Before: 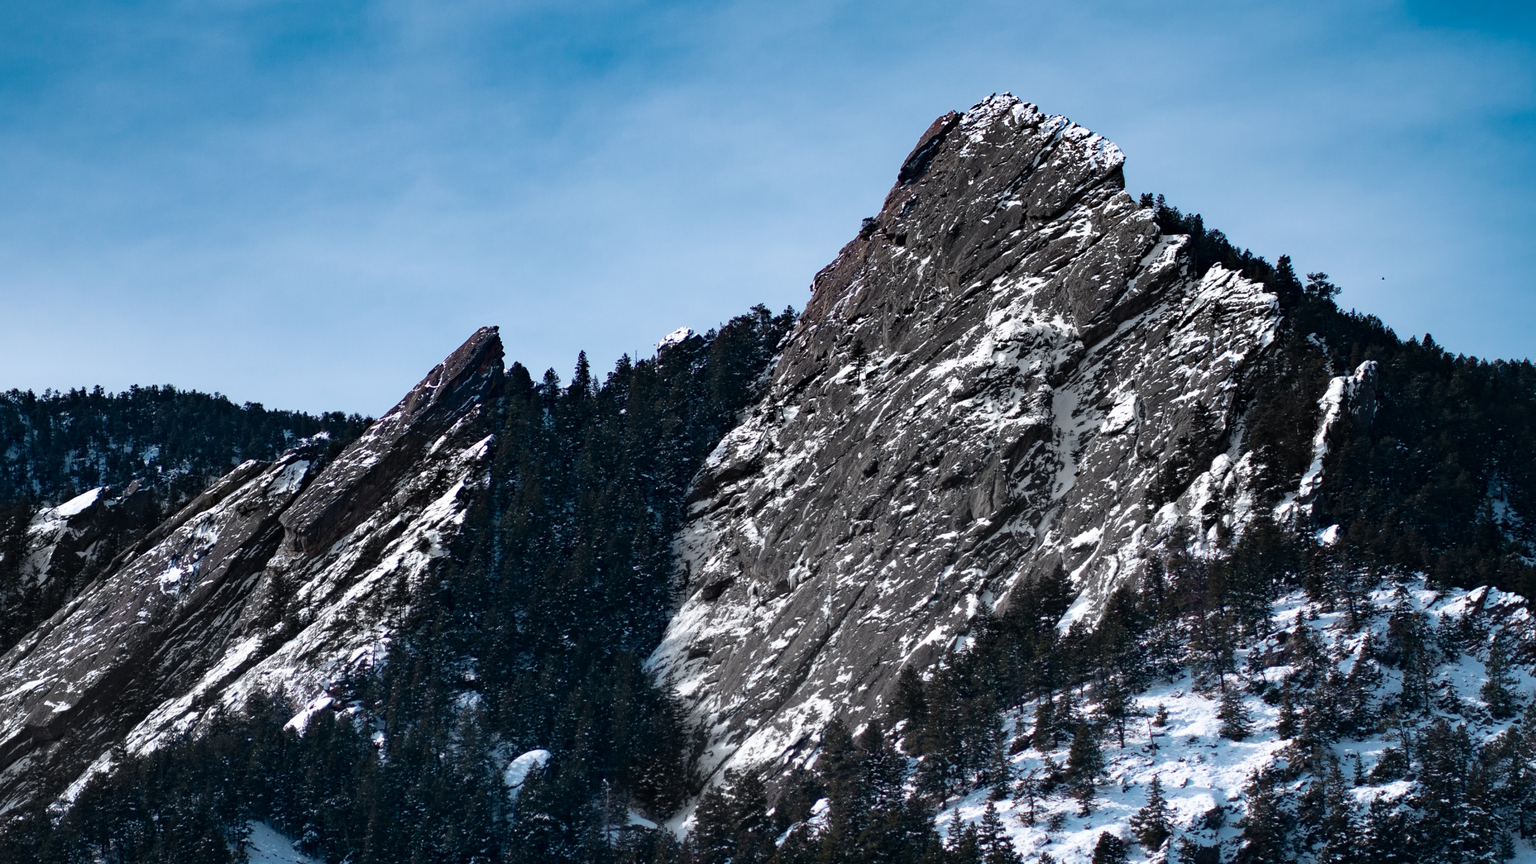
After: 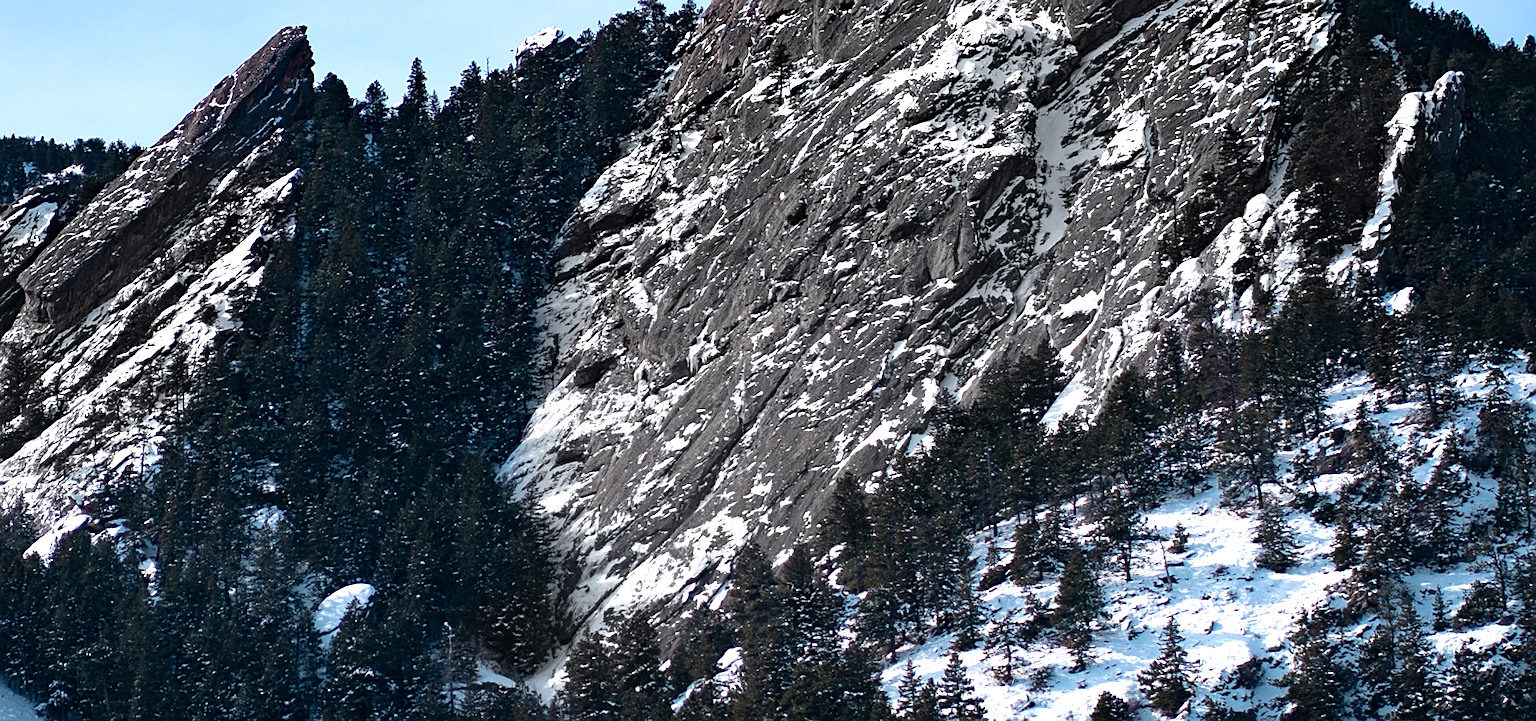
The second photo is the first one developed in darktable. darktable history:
exposure: black level correction 0, exposure 0.498 EV, compensate exposure bias true, compensate highlight preservation false
crop and rotate: left 17.306%, top 35.541%, right 6.753%, bottom 1.048%
sharpen: on, module defaults
